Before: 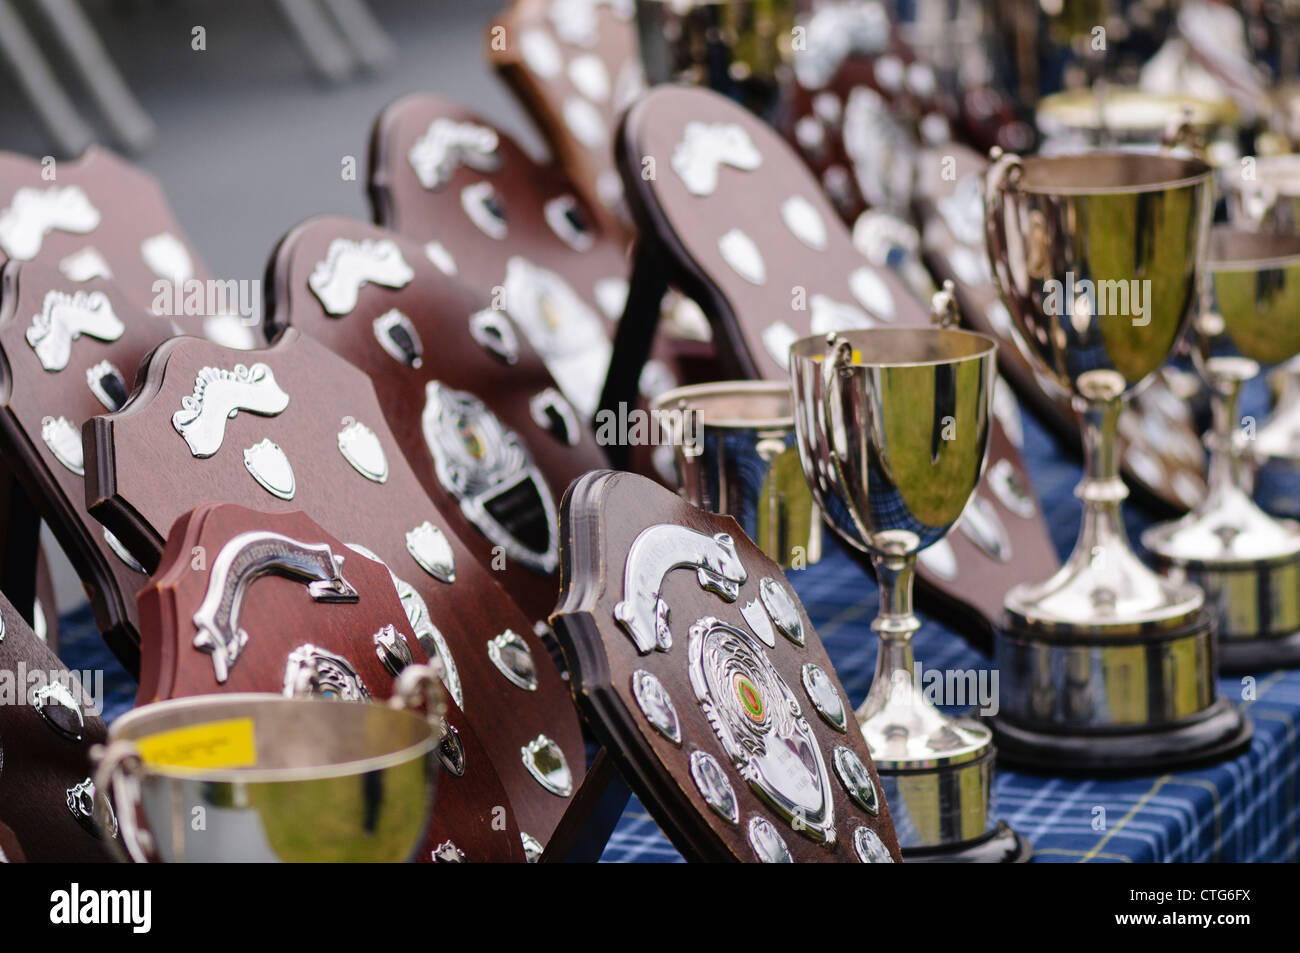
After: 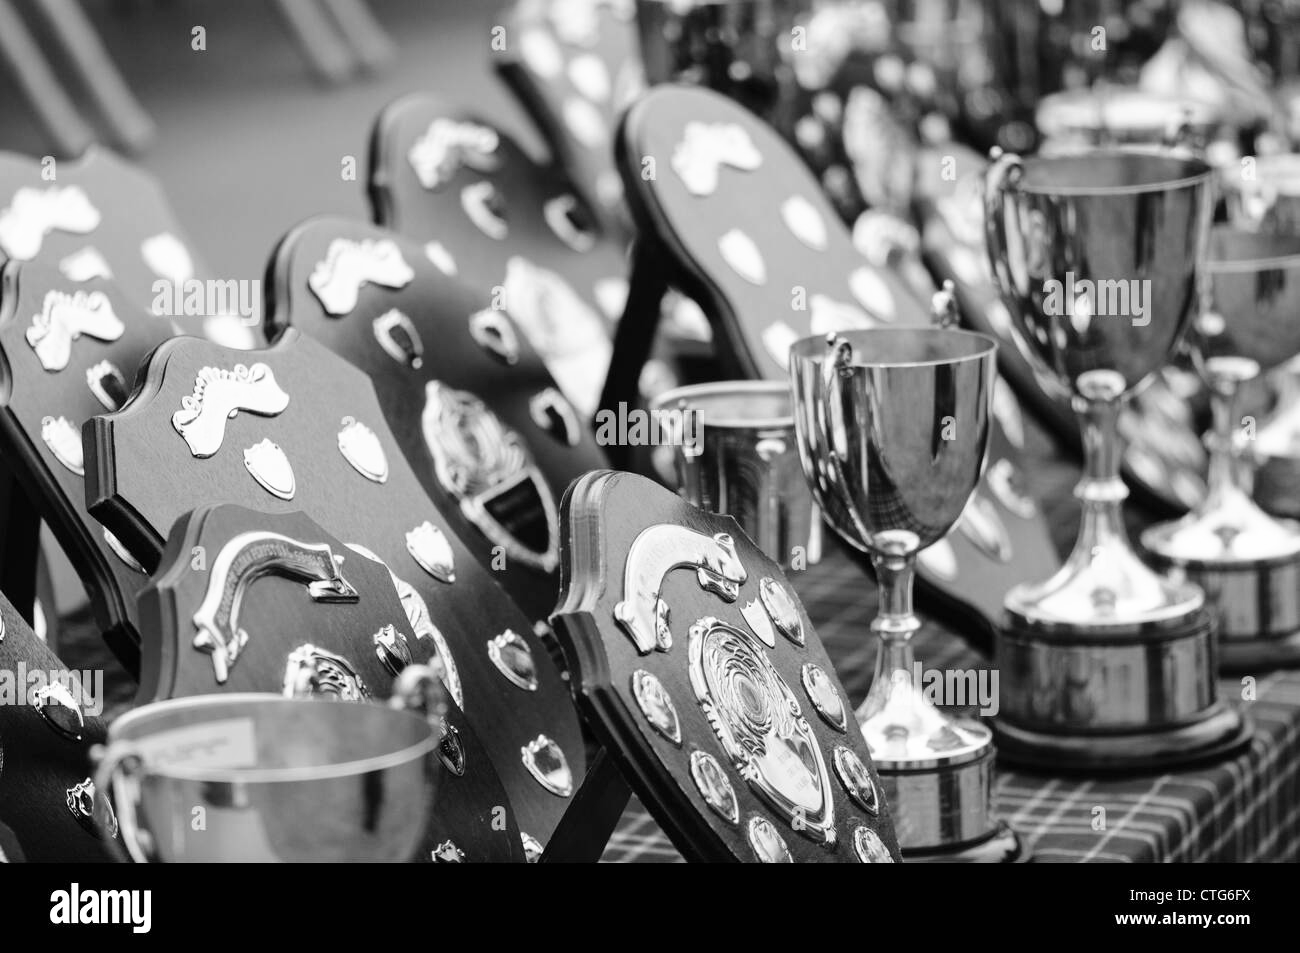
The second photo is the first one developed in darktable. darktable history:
monochrome: on, module defaults
tone curve: curves: ch0 [(0, 0) (0.389, 0.458) (0.745, 0.82) (0.849, 0.917) (0.919, 0.969) (1, 1)]; ch1 [(0, 0) (0.437, 0.404) (0.5, 0.5) (0.529, 0.55) (0.58, 0.6) (0.616, 0.649) (1, 1)]; ch2 [(0, 0) (0.442, 0.428) (0.5, 0.5) (0.525, 0.543) (0.585, 0.62) (1, 1)], color space Lab, independent channels, preserve colors none
